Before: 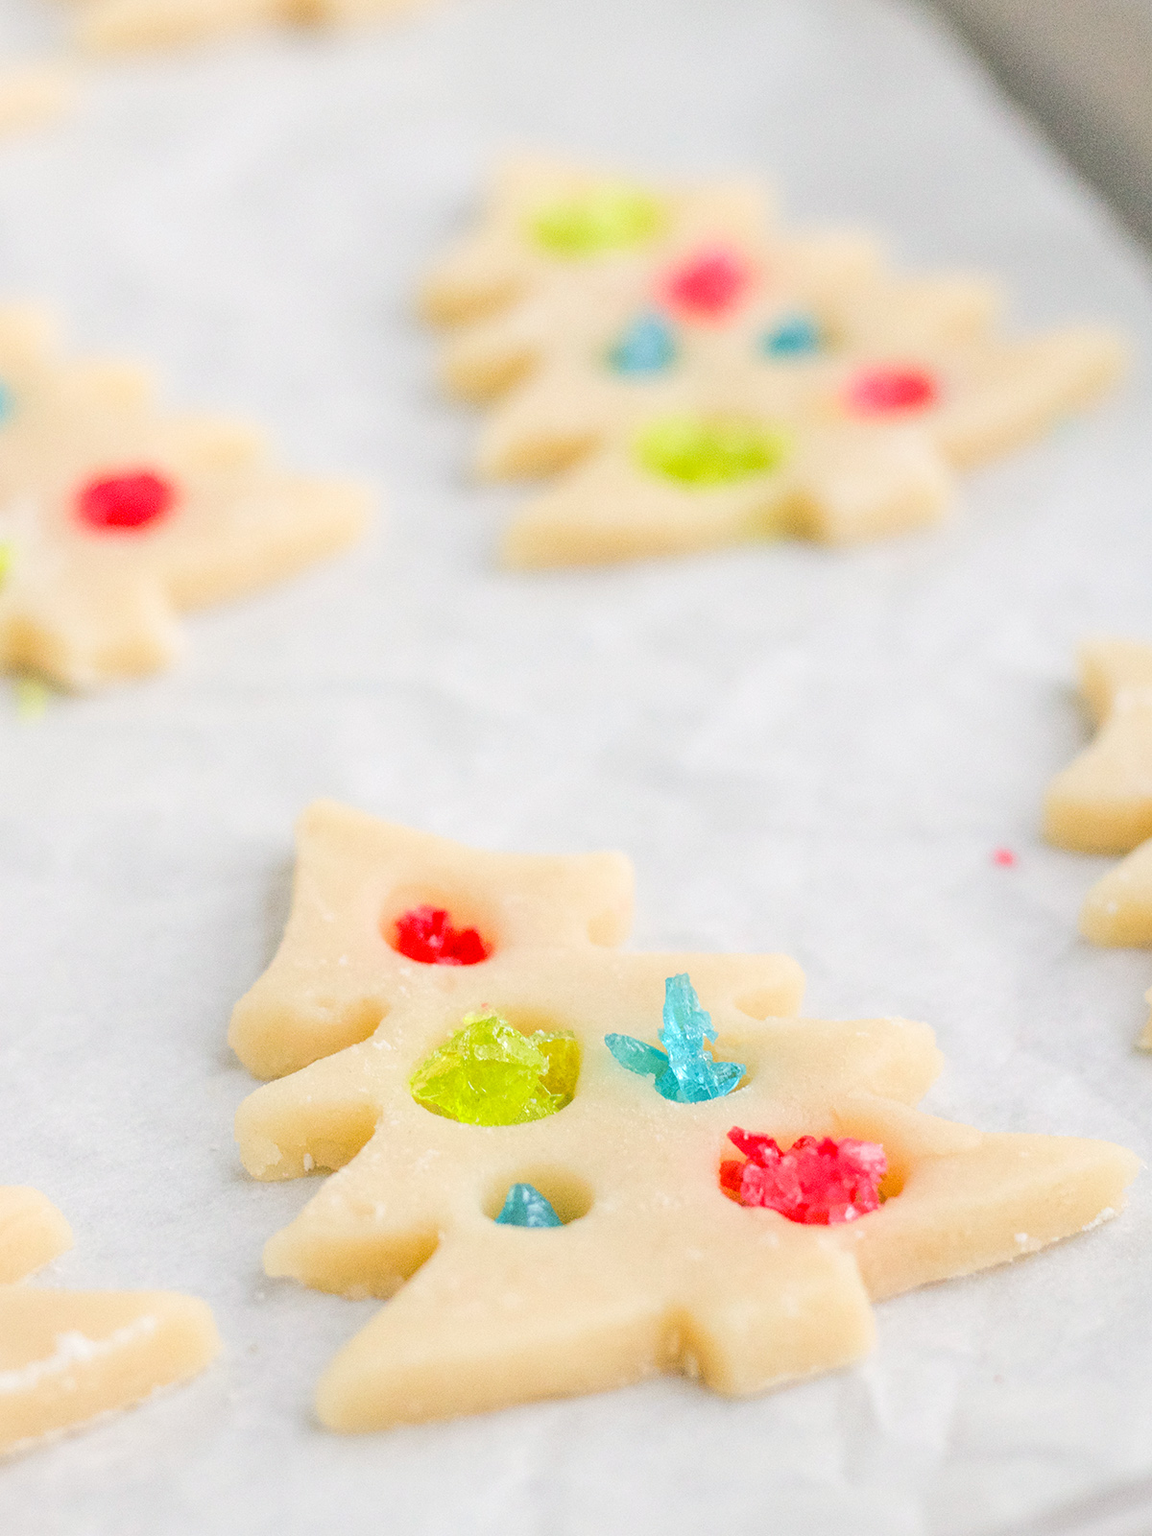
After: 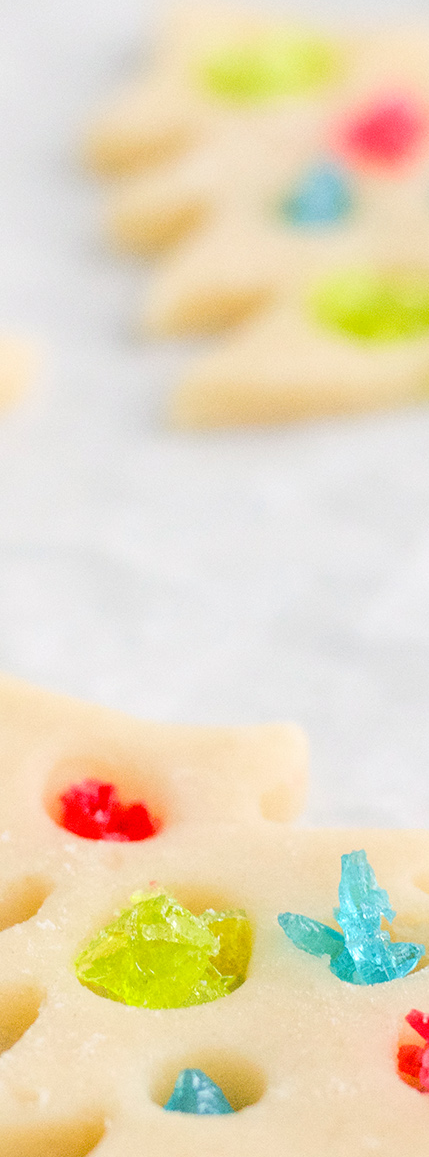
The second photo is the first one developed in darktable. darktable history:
crop and rotate: left 29.381%, top 10.287%, right 34.867%, bottom 17.394%
